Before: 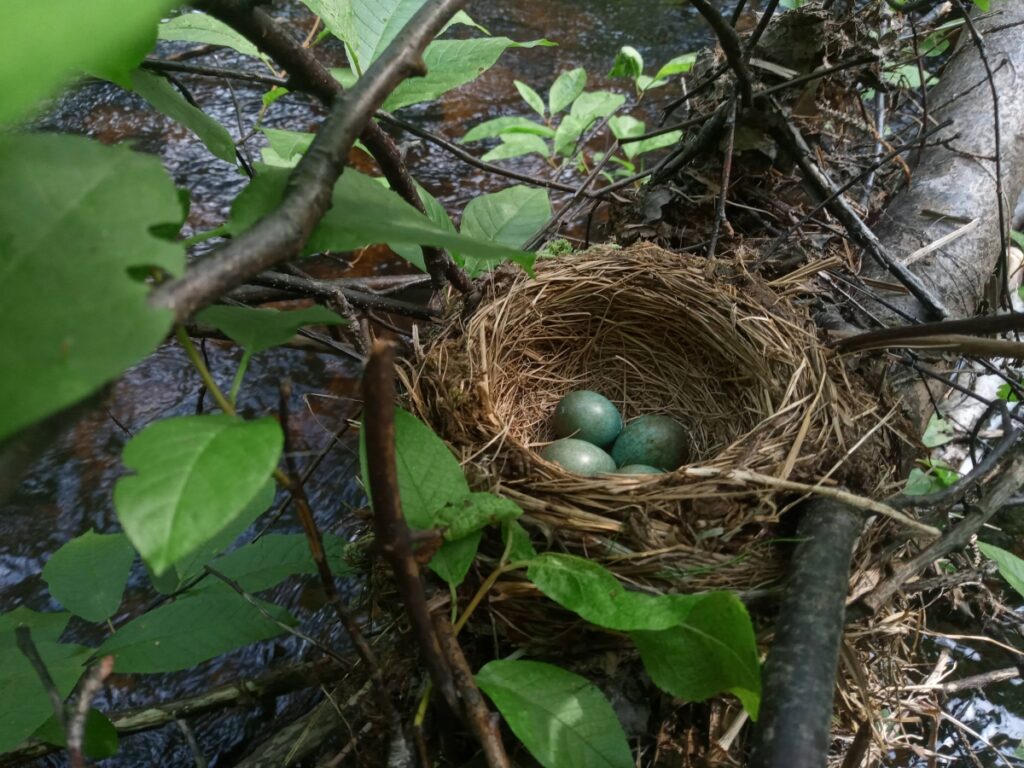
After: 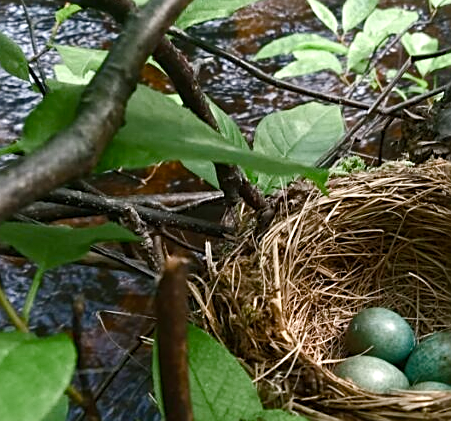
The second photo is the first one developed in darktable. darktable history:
crop: left 20.248%, top 10.86%, right 35.675%, bottom 34.321%
sharpen: on, module defaults
exposure: exposure 0.258 EV, compensate highlight preservation false
tone equalizer: -8 EV -0.75 EV, -7 EV -0.7 EV, -6 EV -0.6 EV, -5 EV -0.4 EV, -3 EV 0.4 EV, -2 EV 0.6 EV, -1 EV 0.7 EV, +0 EV 0.75 EV, edges refinement/feathering 500, mask exposure compensation -1.57 EV, preserve details no
color balance rgb: shadows lift › chroma 1%, shadows lift › hue 113°, highlights gain › chroma 0.2%, highlights gain › hue 333°, perceptual saturation grading › global saturation 20%, perceptual saturation grading › highlights -50%, perceptual saturation grading › shadows 25%, contrast -10%
